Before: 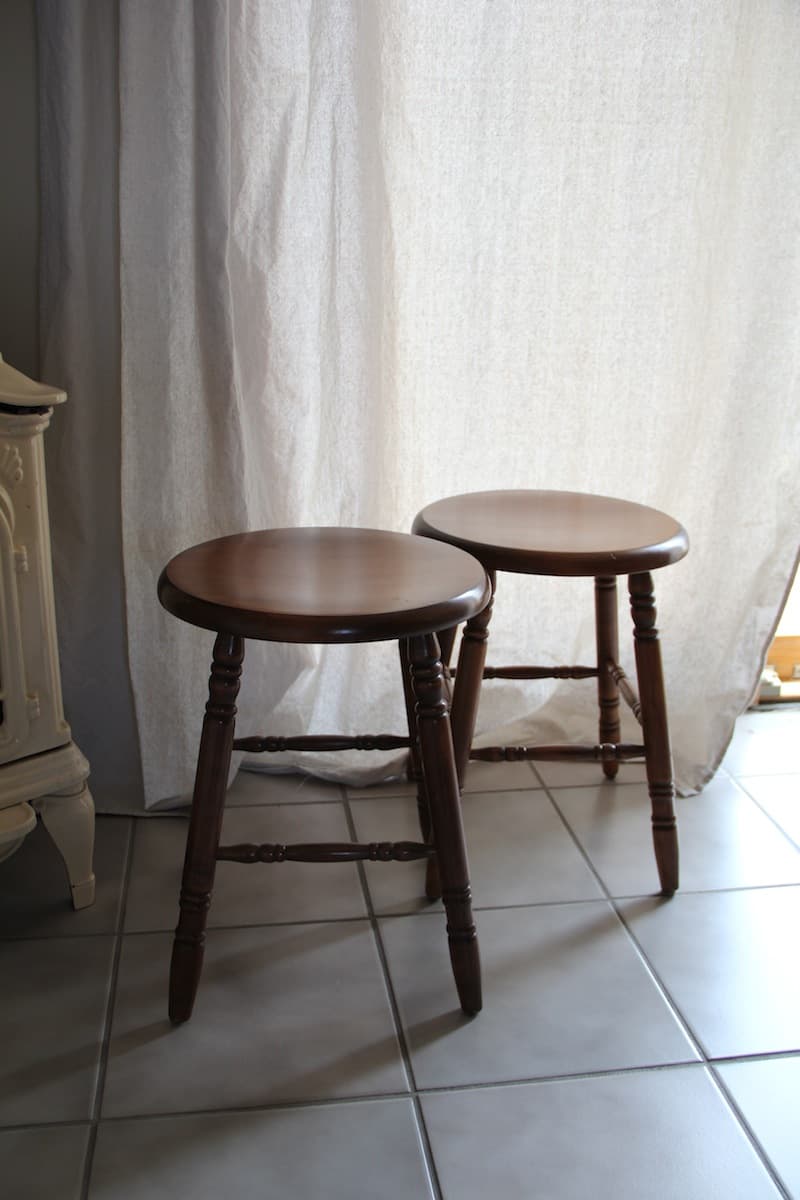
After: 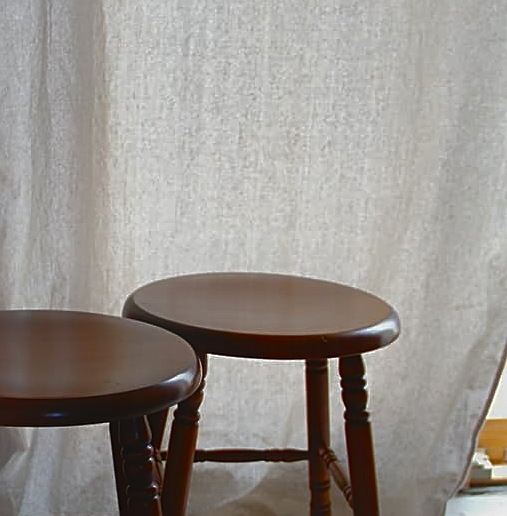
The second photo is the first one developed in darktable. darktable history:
color balance rgb: global offset › luminance -0.43%, perceptual saturation grading › global saturation 20%, perceptual saturation grading › highlights -24.852%, perceptual saturation grading › shadows 49.702%, global vibrance 20%
shadows and highlights: on, module defaults
exposure: black level correction -0.027, compensate highlight preservation false
crop: left 36.191%, top 18.141%, right 0.327%, bottom 38.817%
contrast brightness saturation: brightness -0.519
contrast equalizer: octaves 7, y [[0.439, 0.44, 0.442, 0.457, 0.493, 0.498], [0.5 ×6], [0.5 ×6], [0 ×6], [0 ×6]]
sharpen: amount 0.495
